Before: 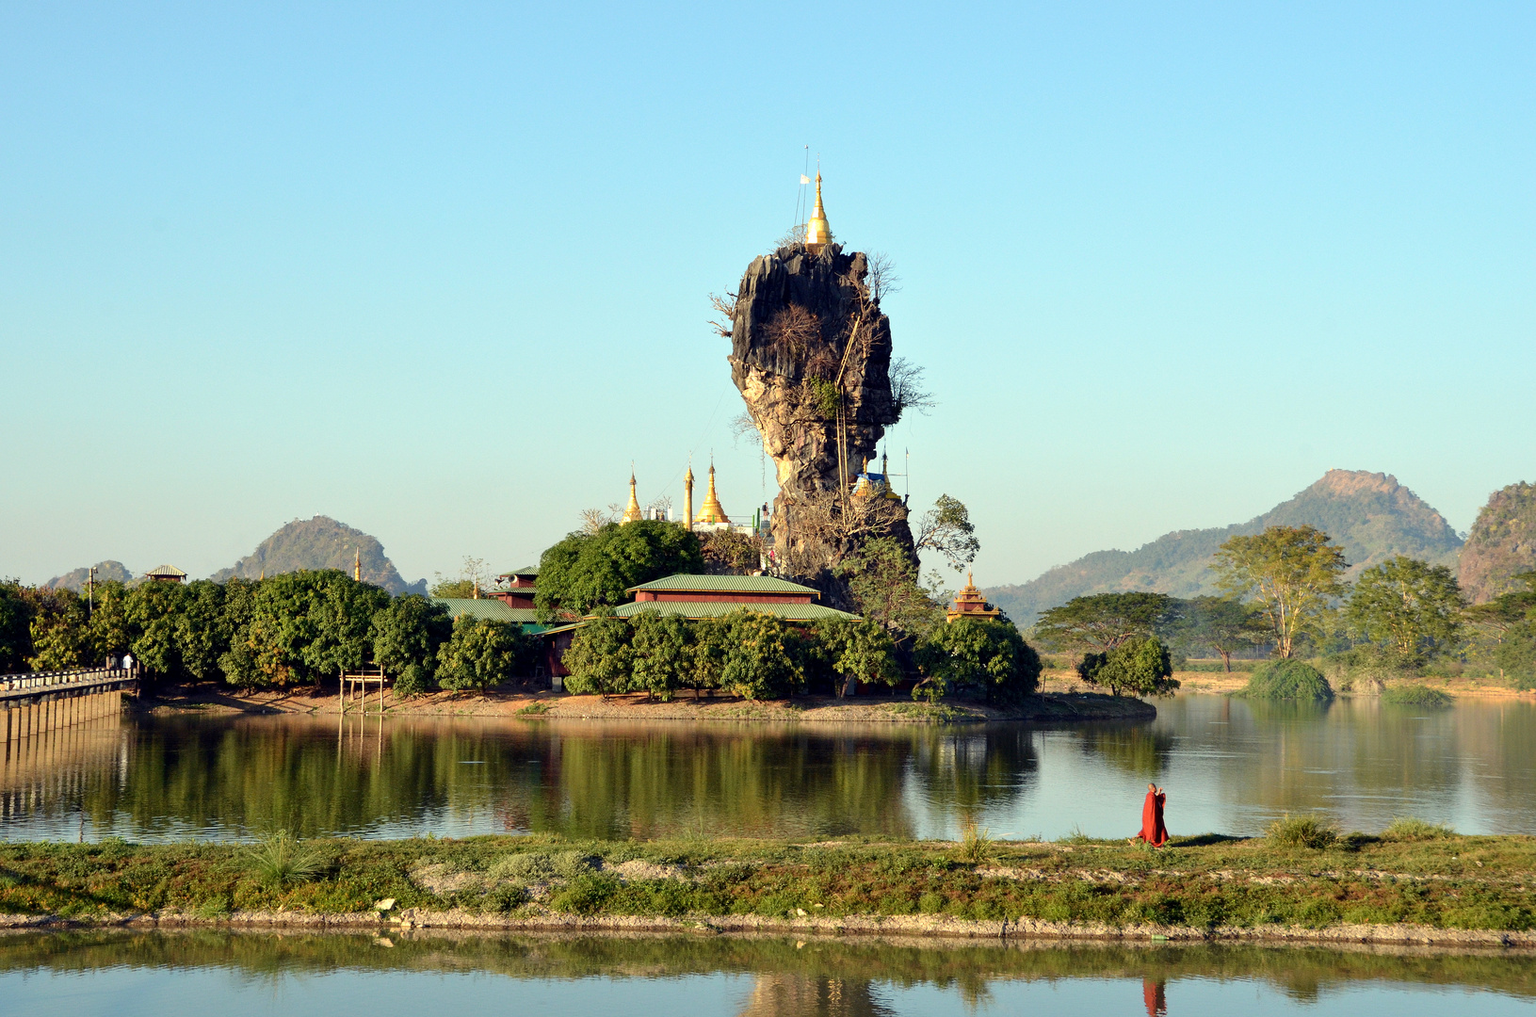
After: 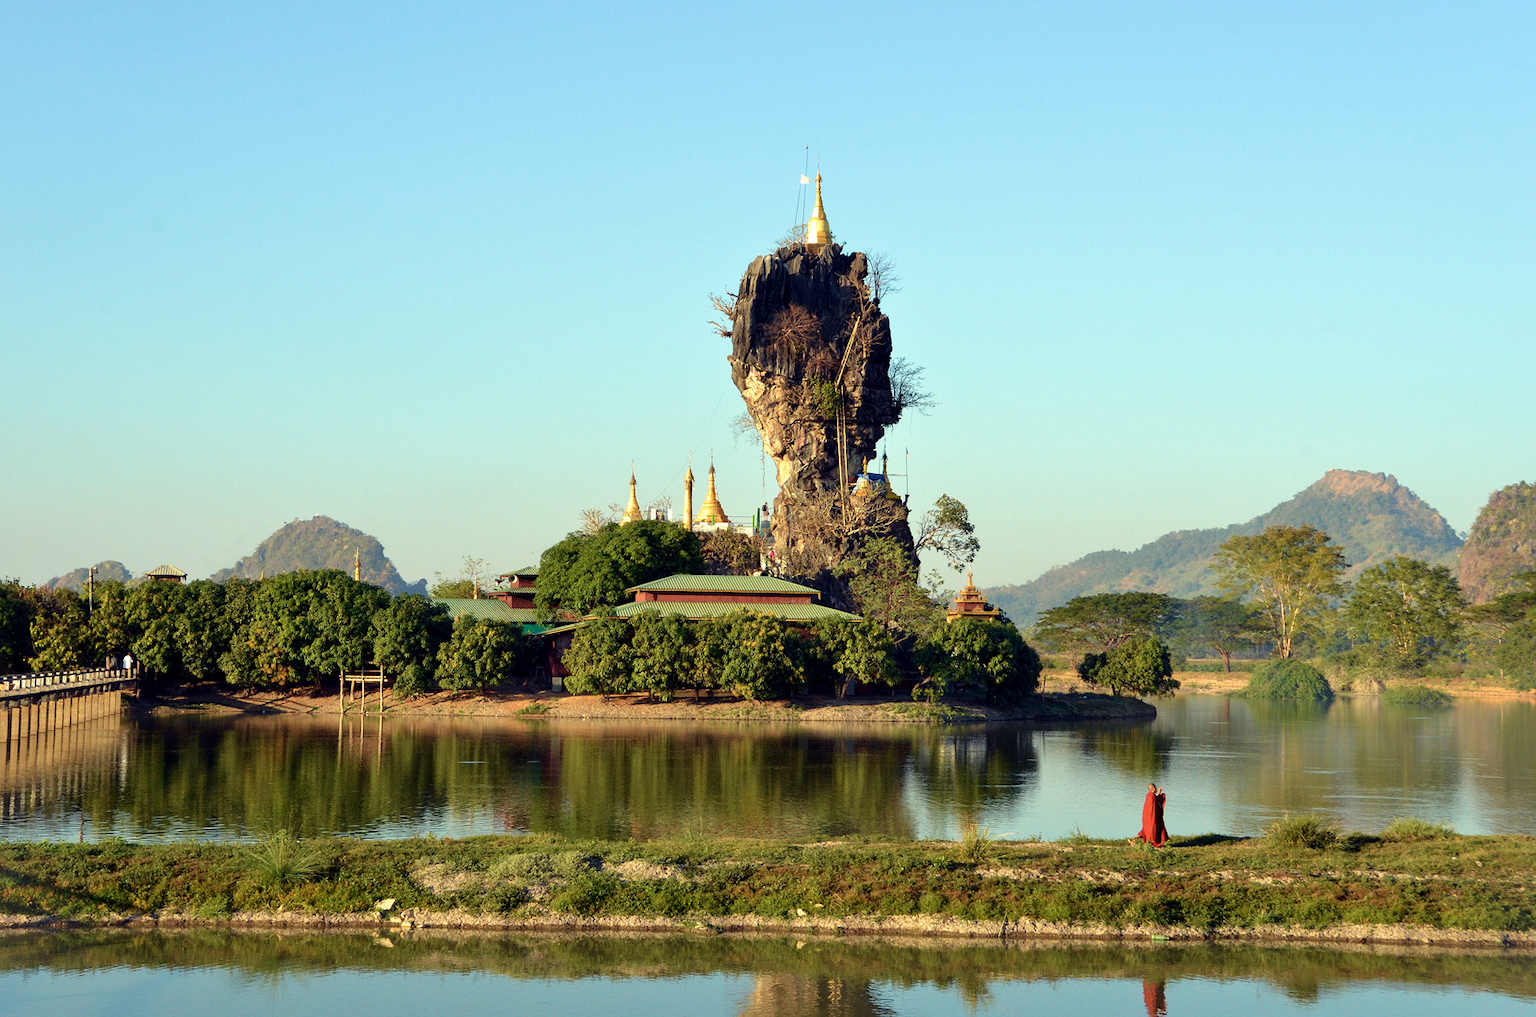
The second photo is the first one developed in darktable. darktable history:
base curve: curves: ch0 [(0, 0) (0.303, 0.277) (1, 1)]
vignetting: fall-off start 100%, brightness 0.05, saturation 0
velvia: on, module defaults
